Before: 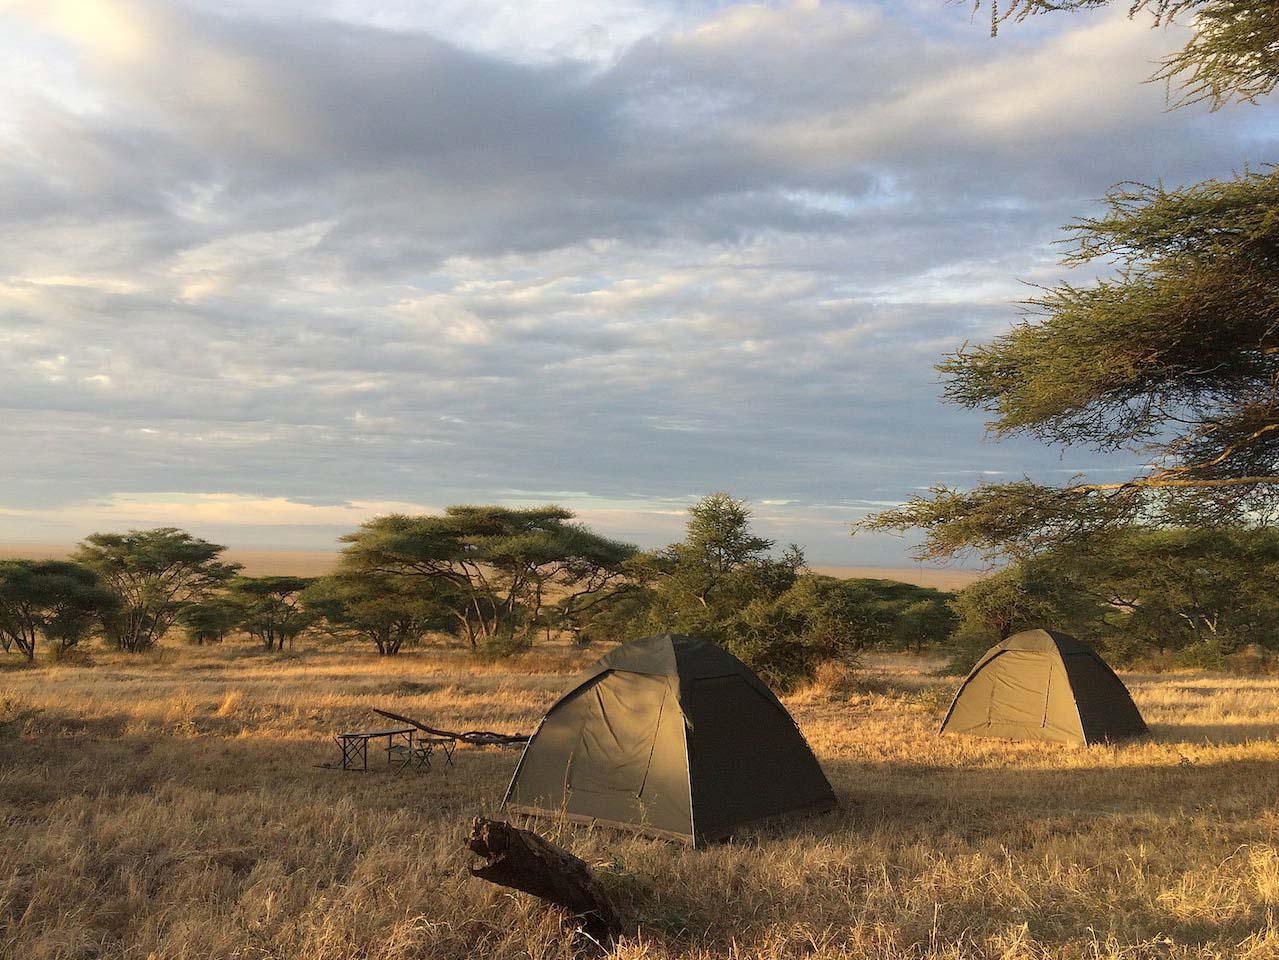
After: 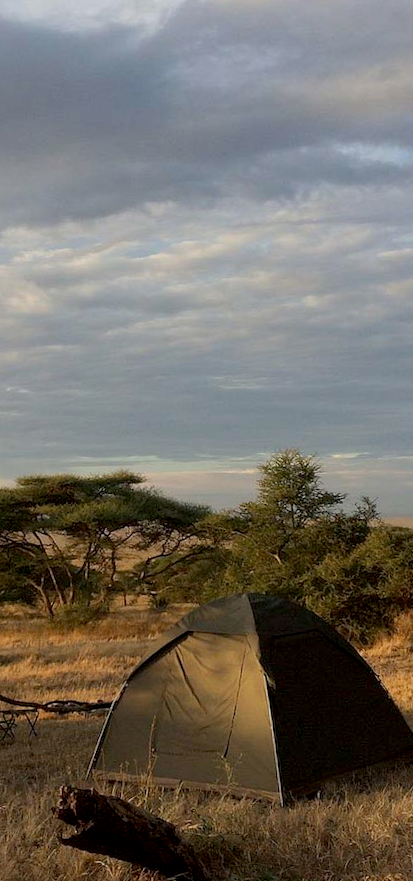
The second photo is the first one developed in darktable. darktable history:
rotate and perspective: rotation -3°, crop left 0.031, crop right 0.968, crop top 0.07, crop bottom 0.93
crop: left 33.36%, right 33.36%
exposure: black level correction 0.011, exposure -0.478 EV, compensate highlight preservation false
